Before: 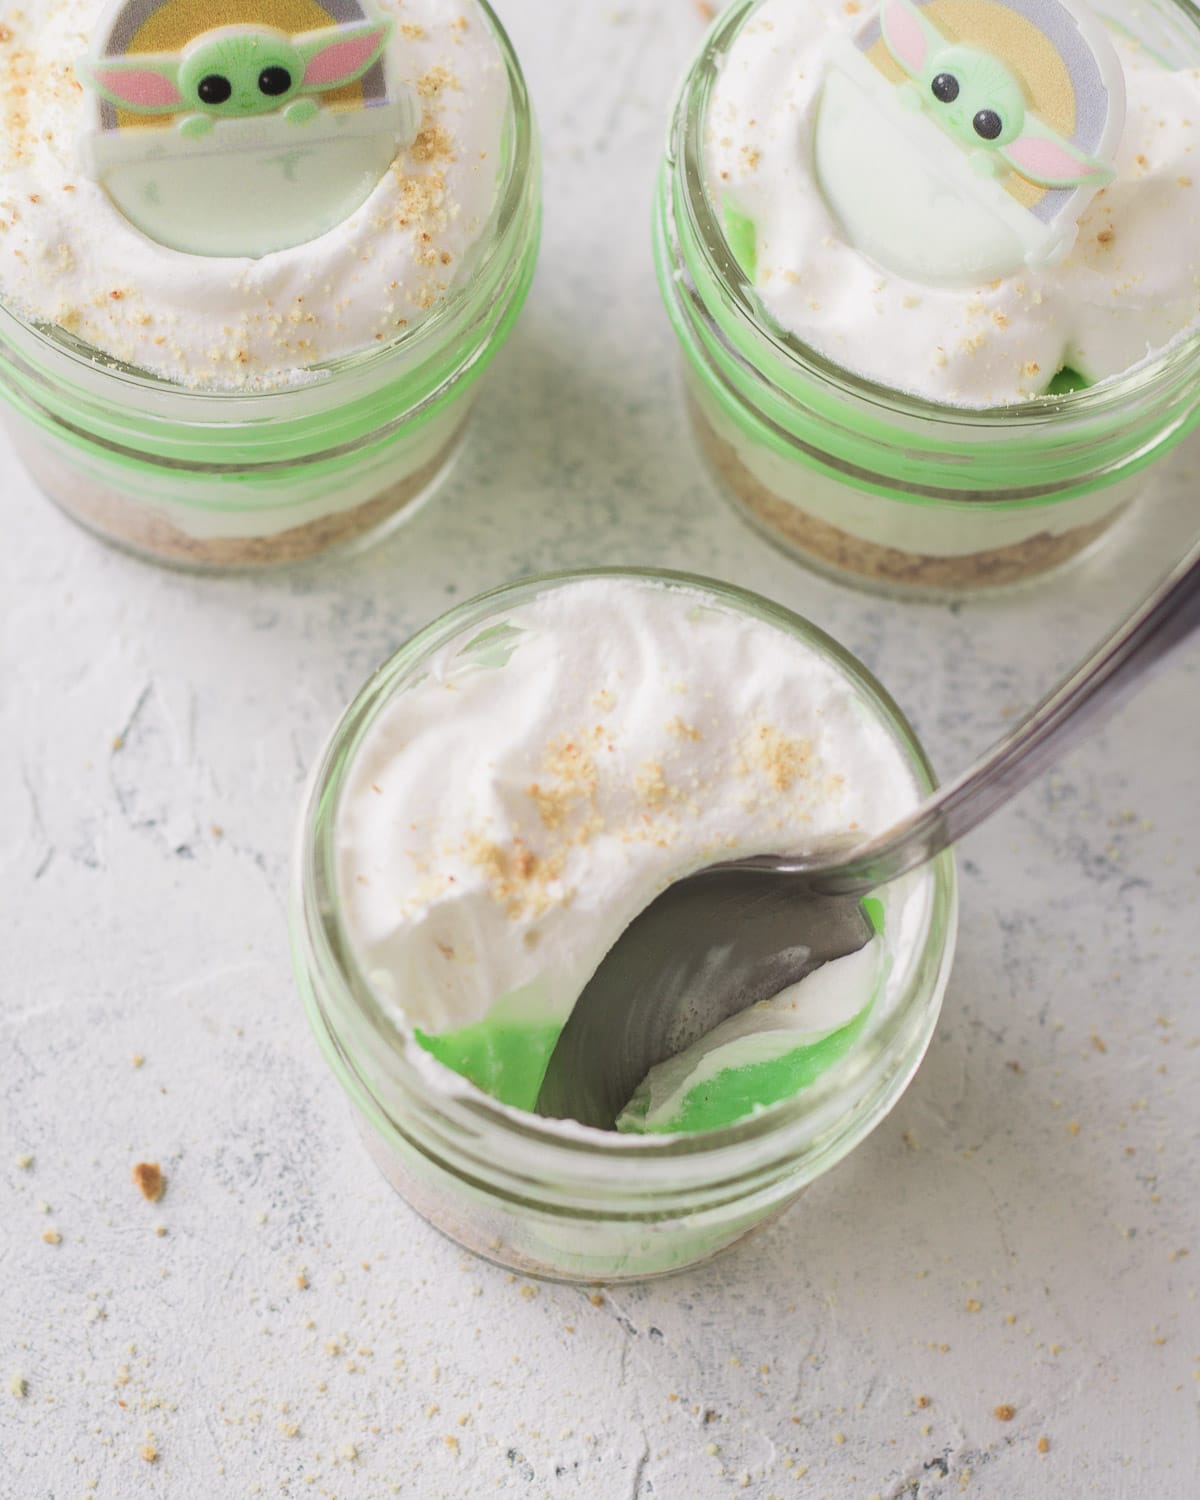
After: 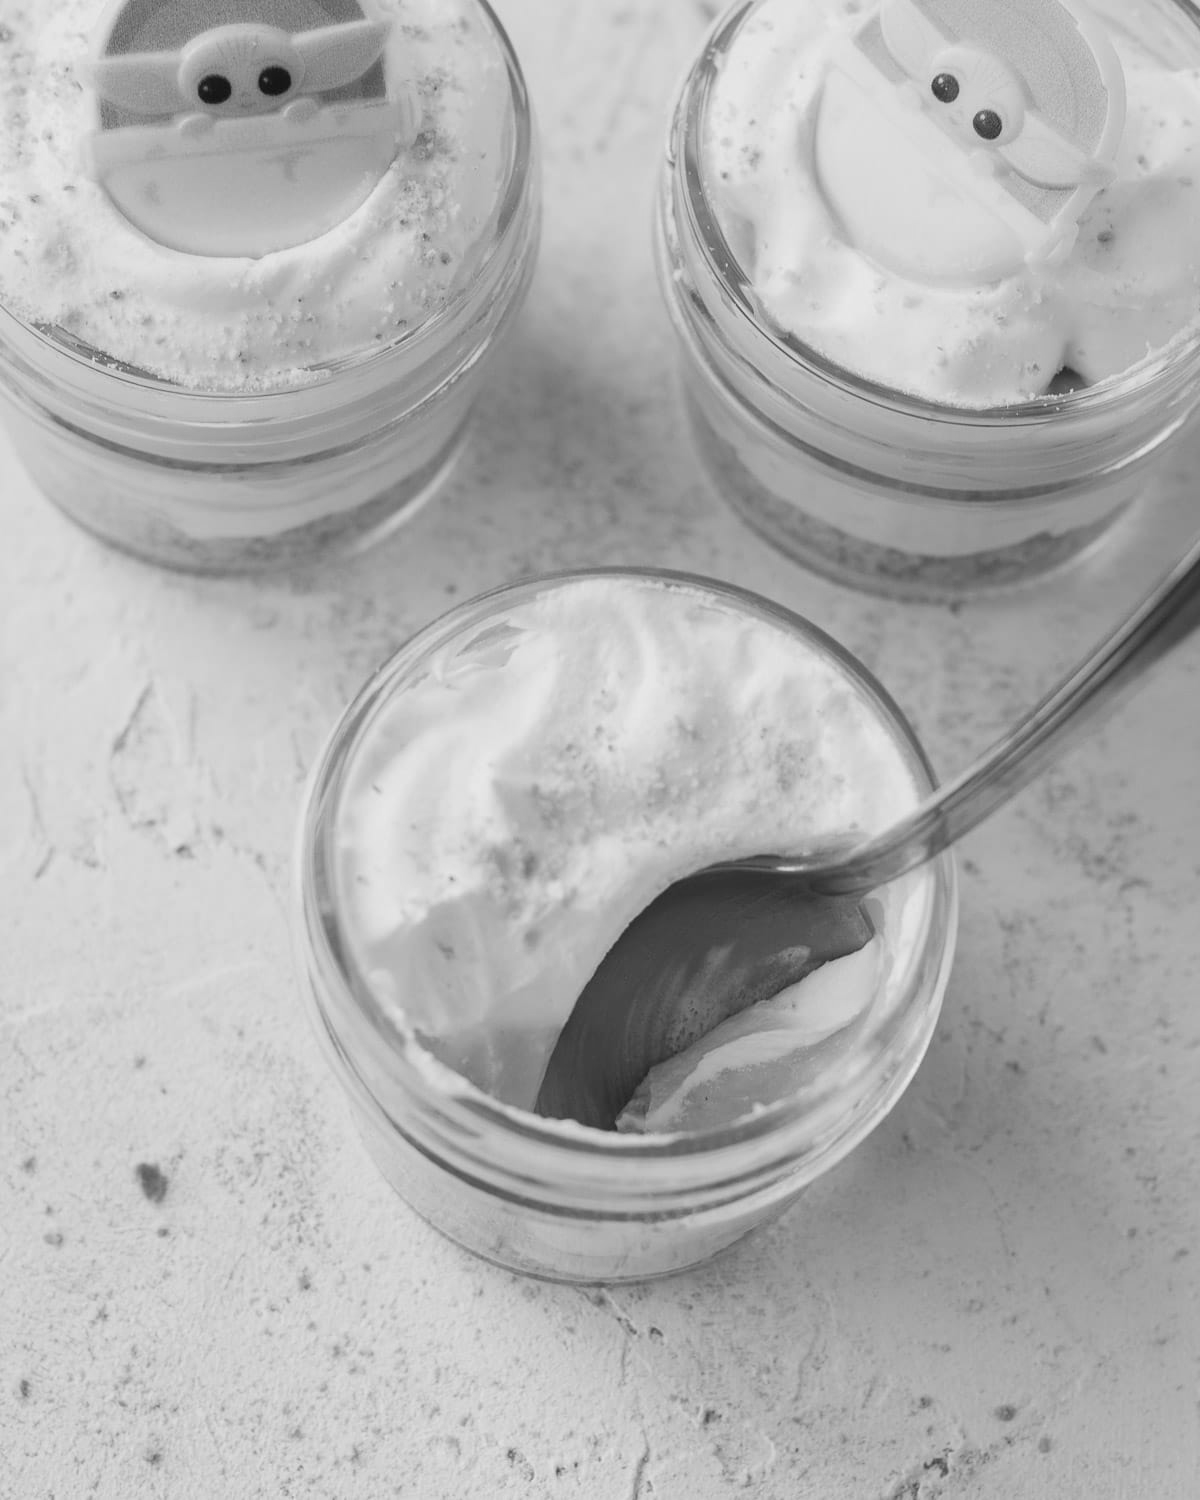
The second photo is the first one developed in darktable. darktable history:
color calibration: output gray [0.267, 0.423, 0.261, 0], illuminant same as pipeline (D50), adaptation XYZ, x 0.347, y 0.357, temperature 5018.55 K, gamut compression 1.73
